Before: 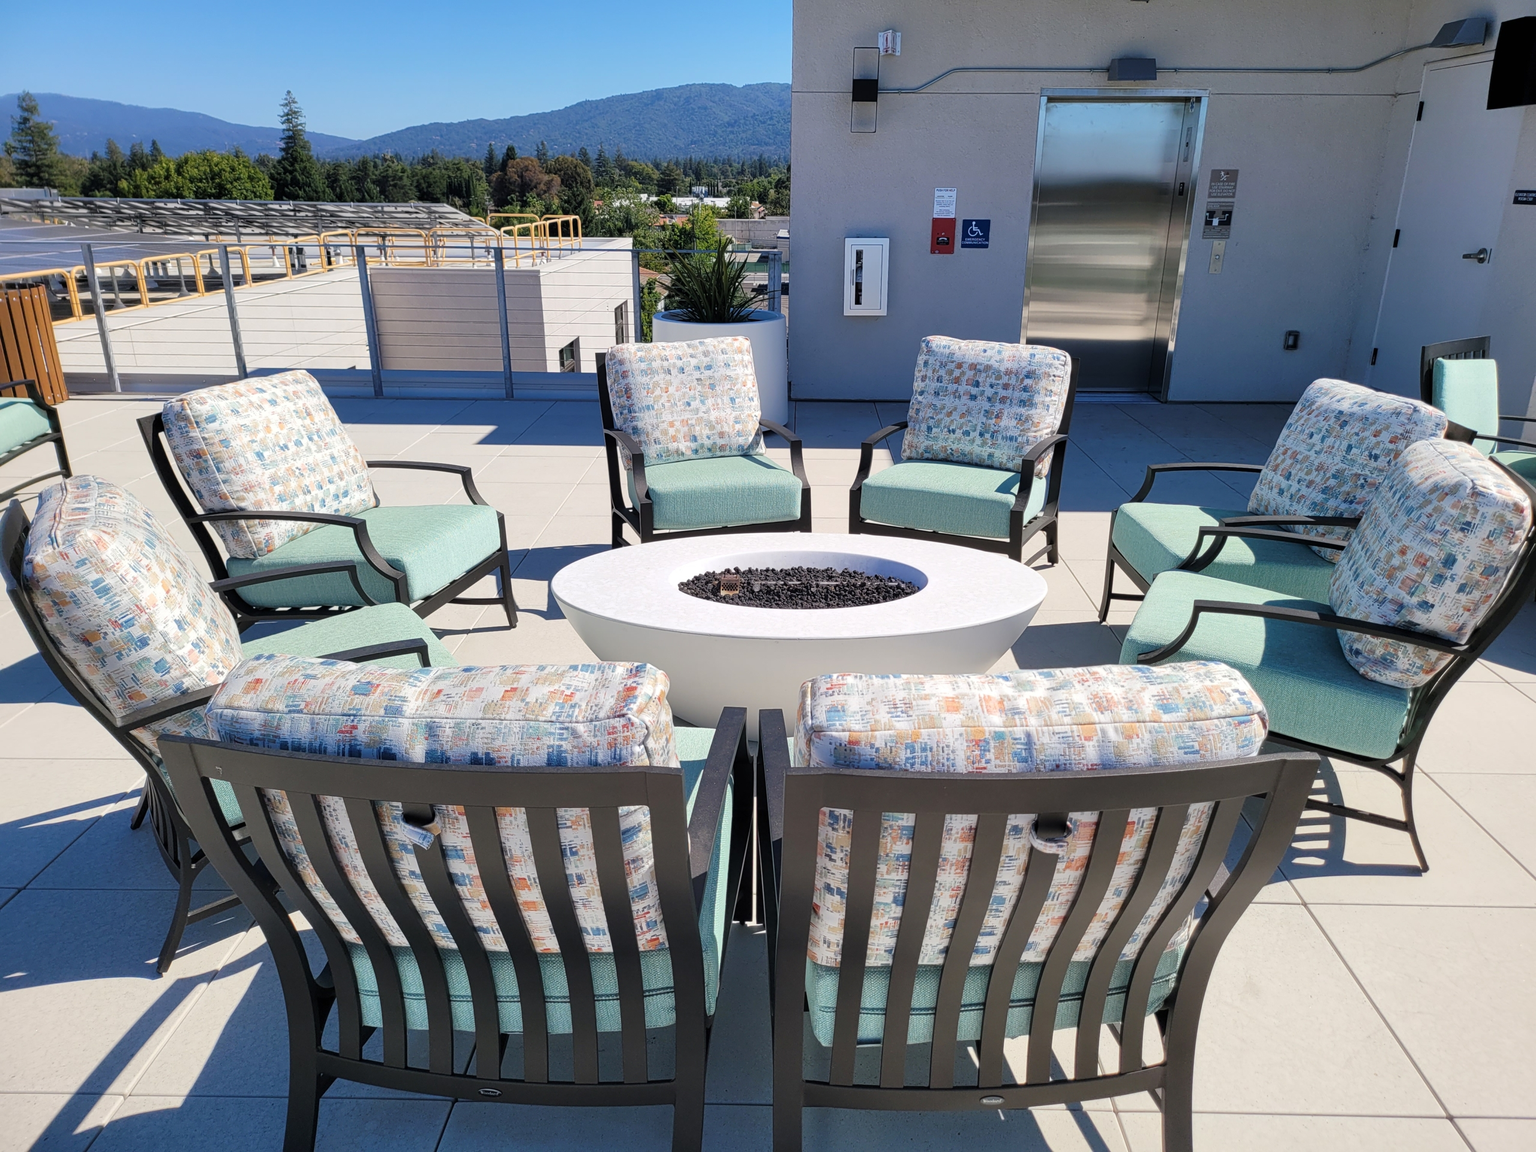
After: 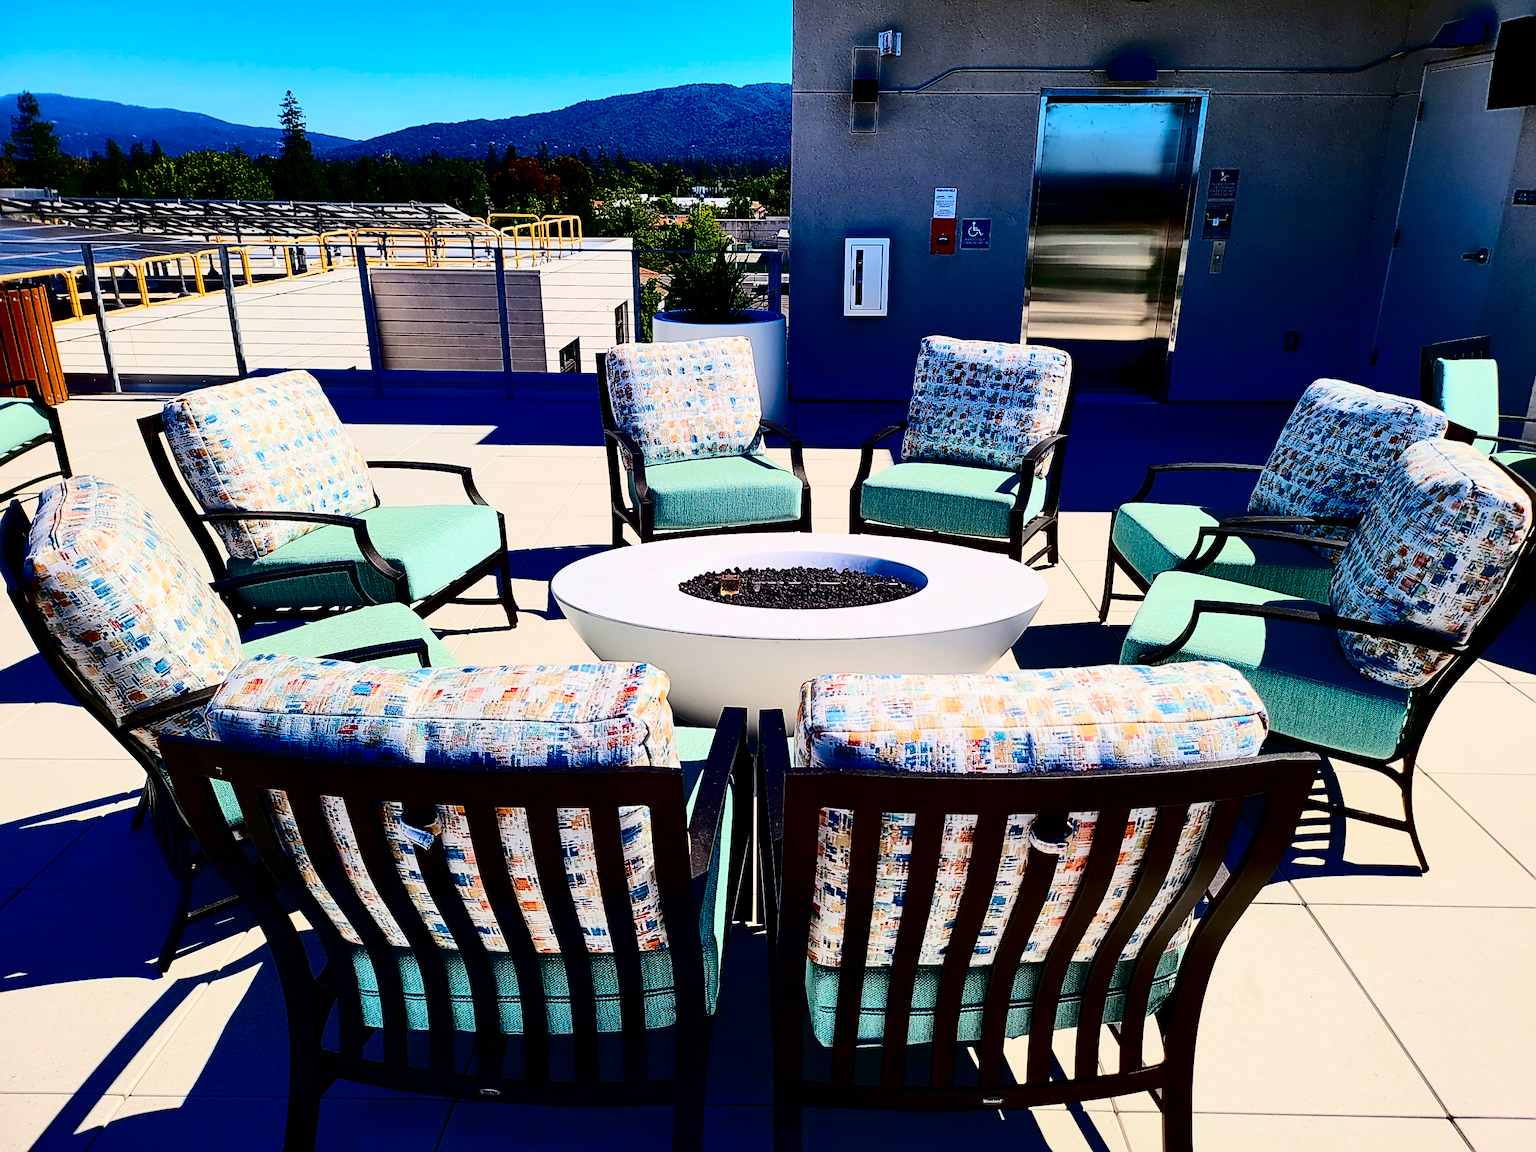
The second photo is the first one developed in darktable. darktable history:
contrast brightness saturation: contrast 0.77, brightness -1, saturation 1
rgb levels: preserve colors sum RGB, levels [[0.038, 0.433, 0.934], [0, 0.5, 1], [0, 0.5, 1]]
sharpen: on, module defaults
